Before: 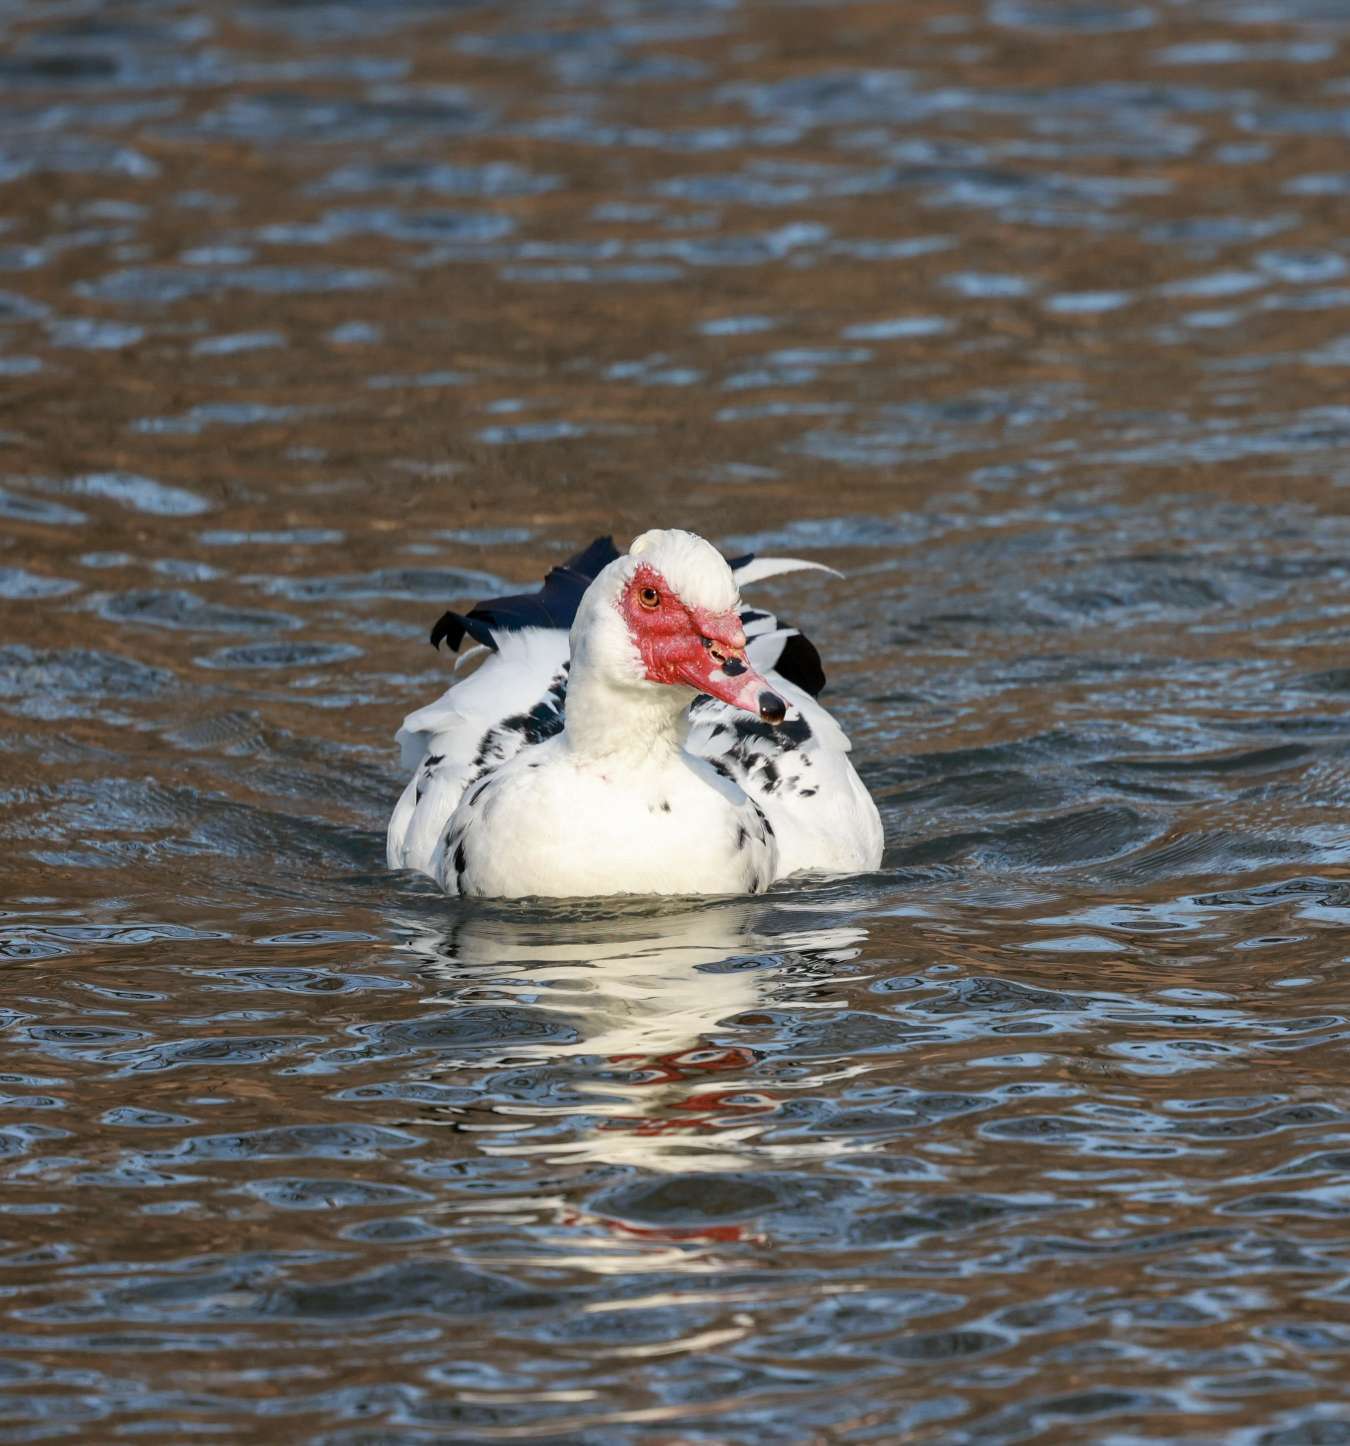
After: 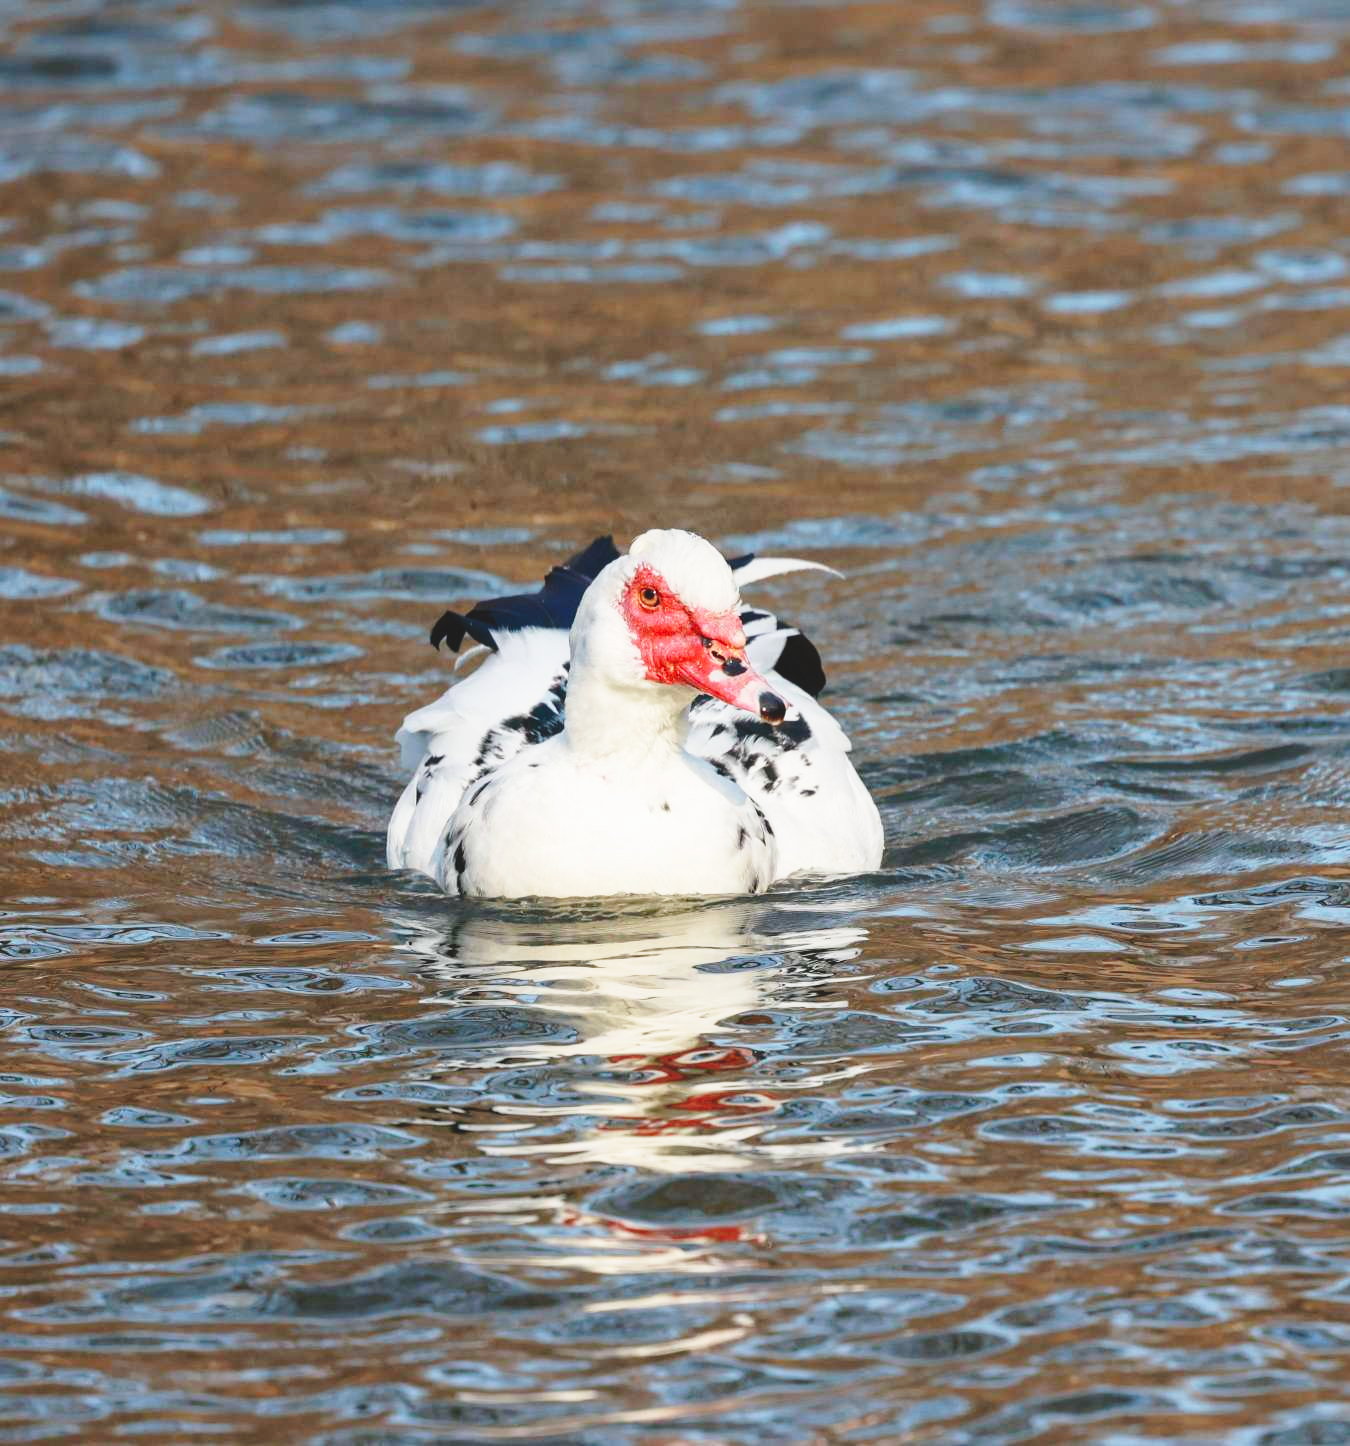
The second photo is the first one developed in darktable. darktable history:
exposure: black level correction -0.015, exposure -0.129 EV, compensate exposure bias true, compensate highlight preservation false
base curve: curves: ch0 [(0, 0) (0.028, 0.03) (0.121, 0.232) (0.46, 0.748) (0.859, 0.968) (1, 1)], preserve colors none
